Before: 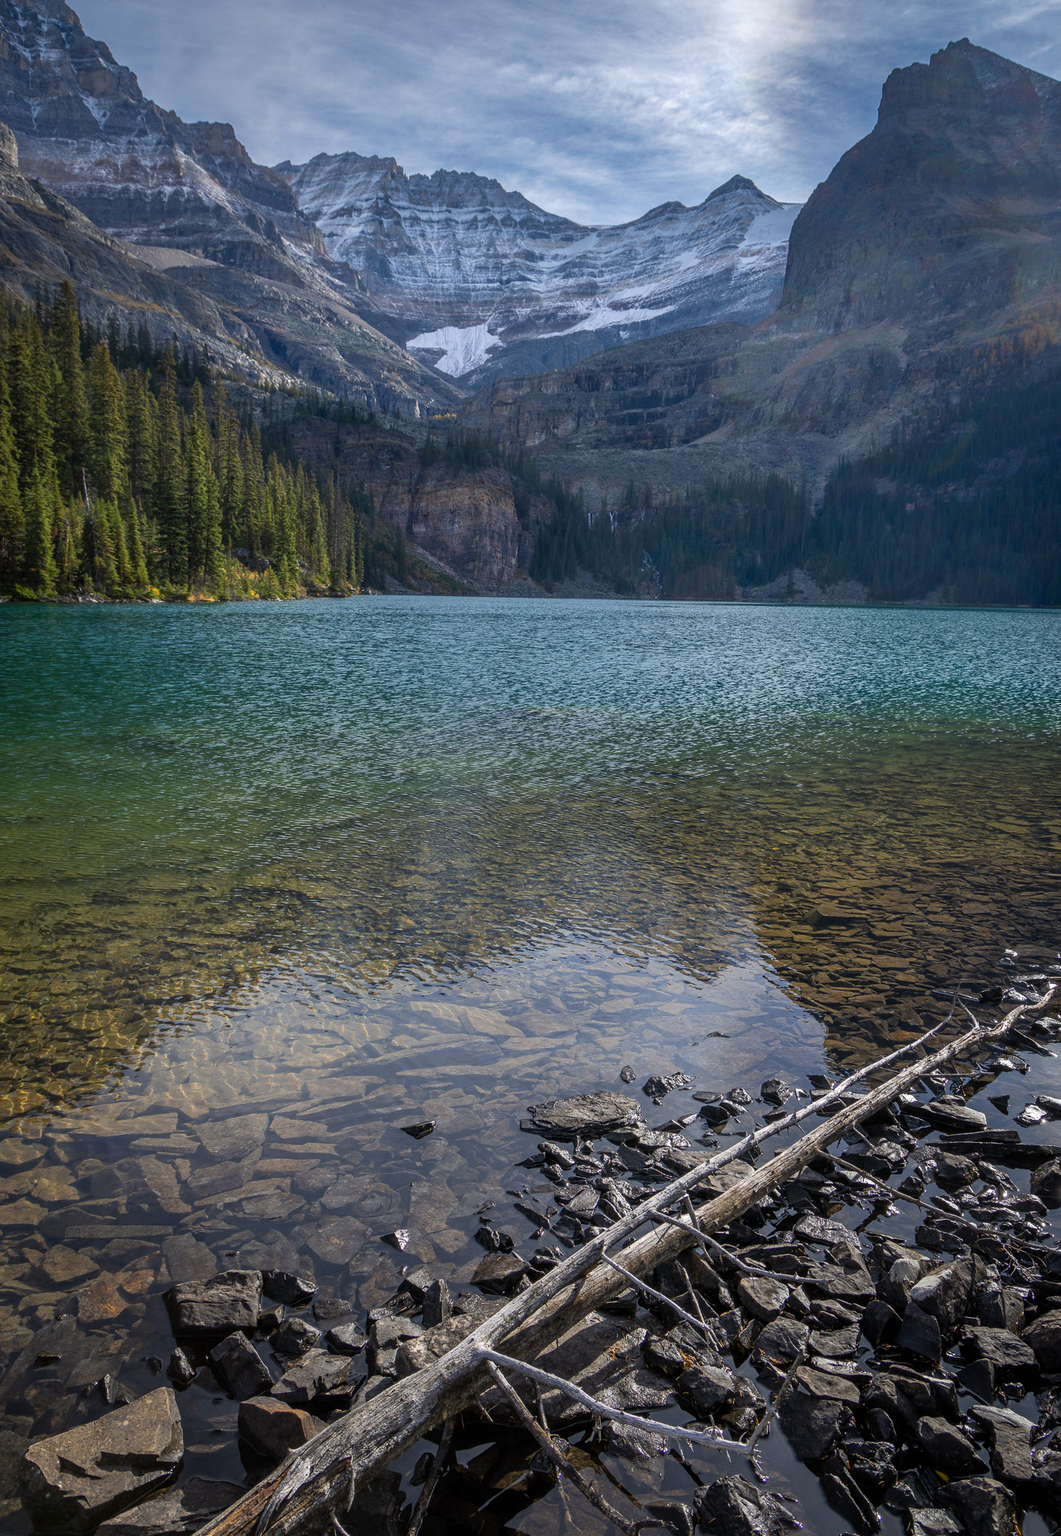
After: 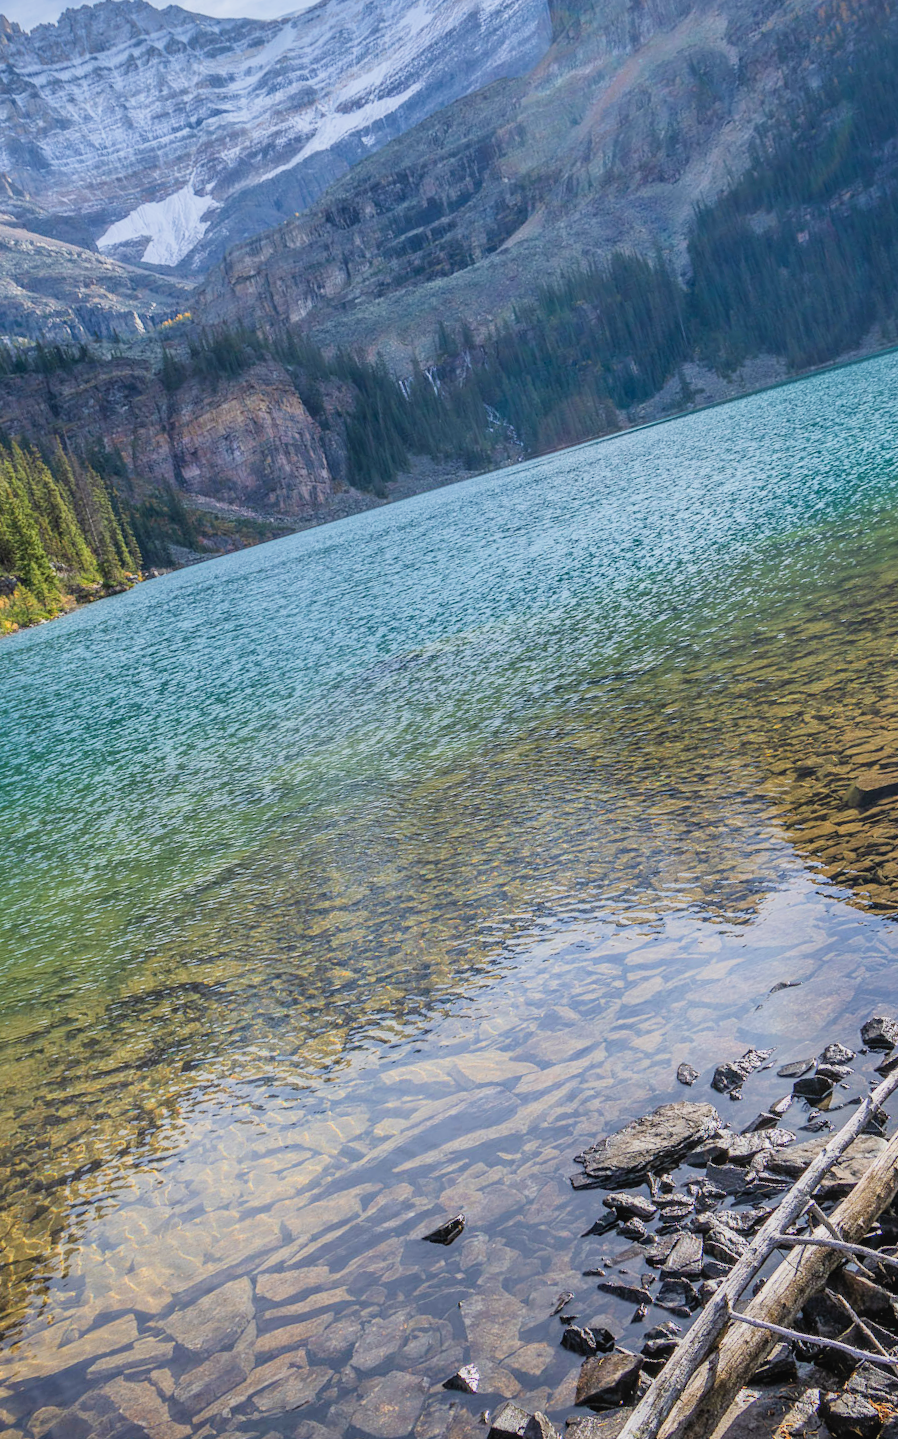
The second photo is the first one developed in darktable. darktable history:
local contrast: detail 109%
velvia: strength 16.53%
contrast brightness saturation: contrast -0.02, brightness -0.008, saturation 0.036
crop and rotate: angle 18.51°, left 6.871%, right 3.773%, bottom 1.076%
shadows and highlights: radius 126.48, shadows 21.13, highlights -21.75, low approximation 0.01
exposure: black level correction 0, exposure 1.186 EV, compensate highlight preservation false
filmic rgb: black relative exposure -7.65 EV, white relative exposure 4.56 EV, hardness 3.61
